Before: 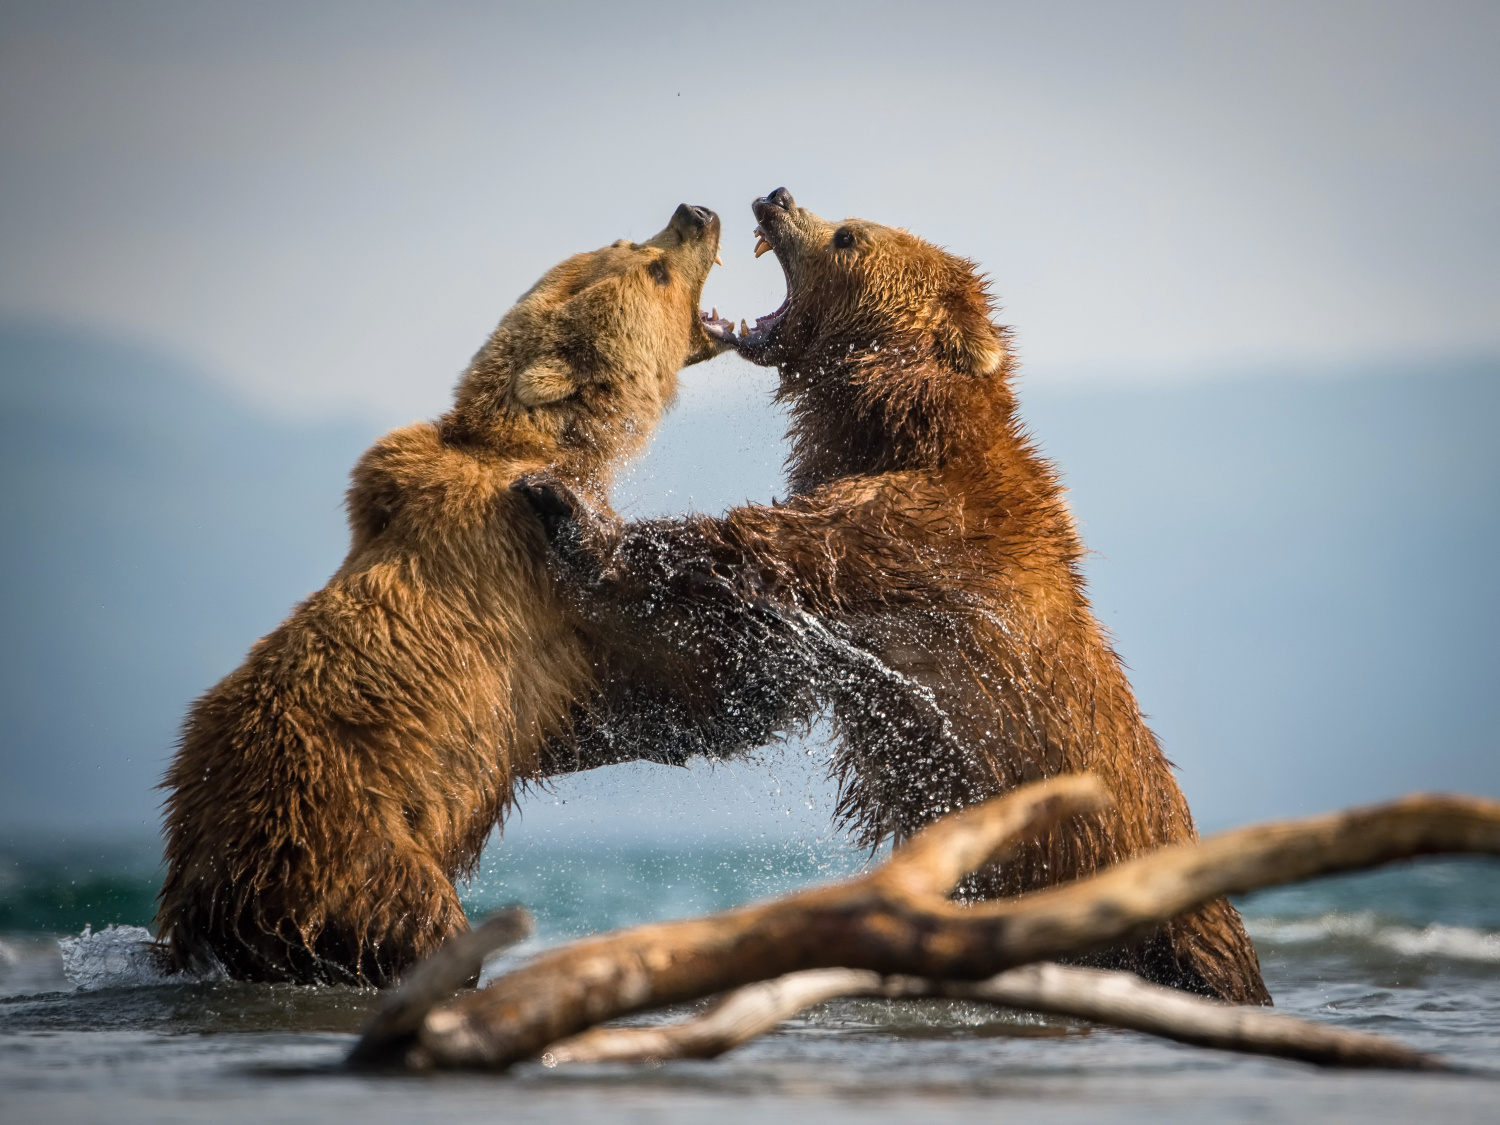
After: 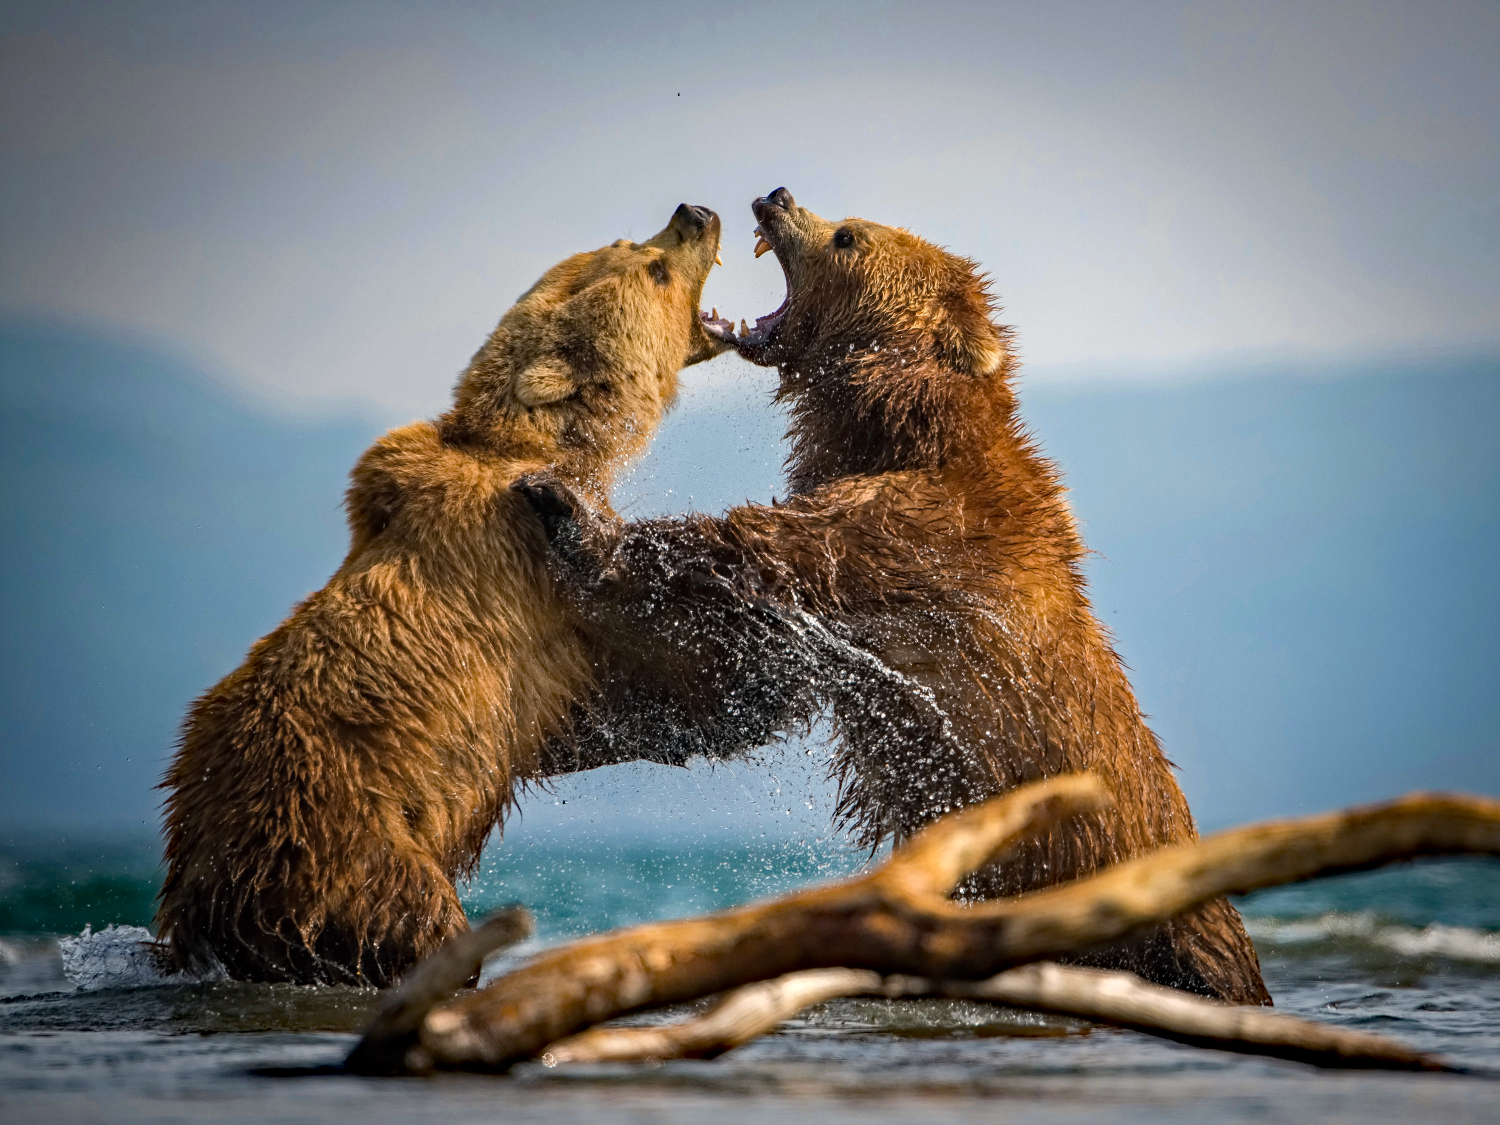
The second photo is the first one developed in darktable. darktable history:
haze removal: strength 0.521, distance 0.925, compatibility mode true, adaptive false
